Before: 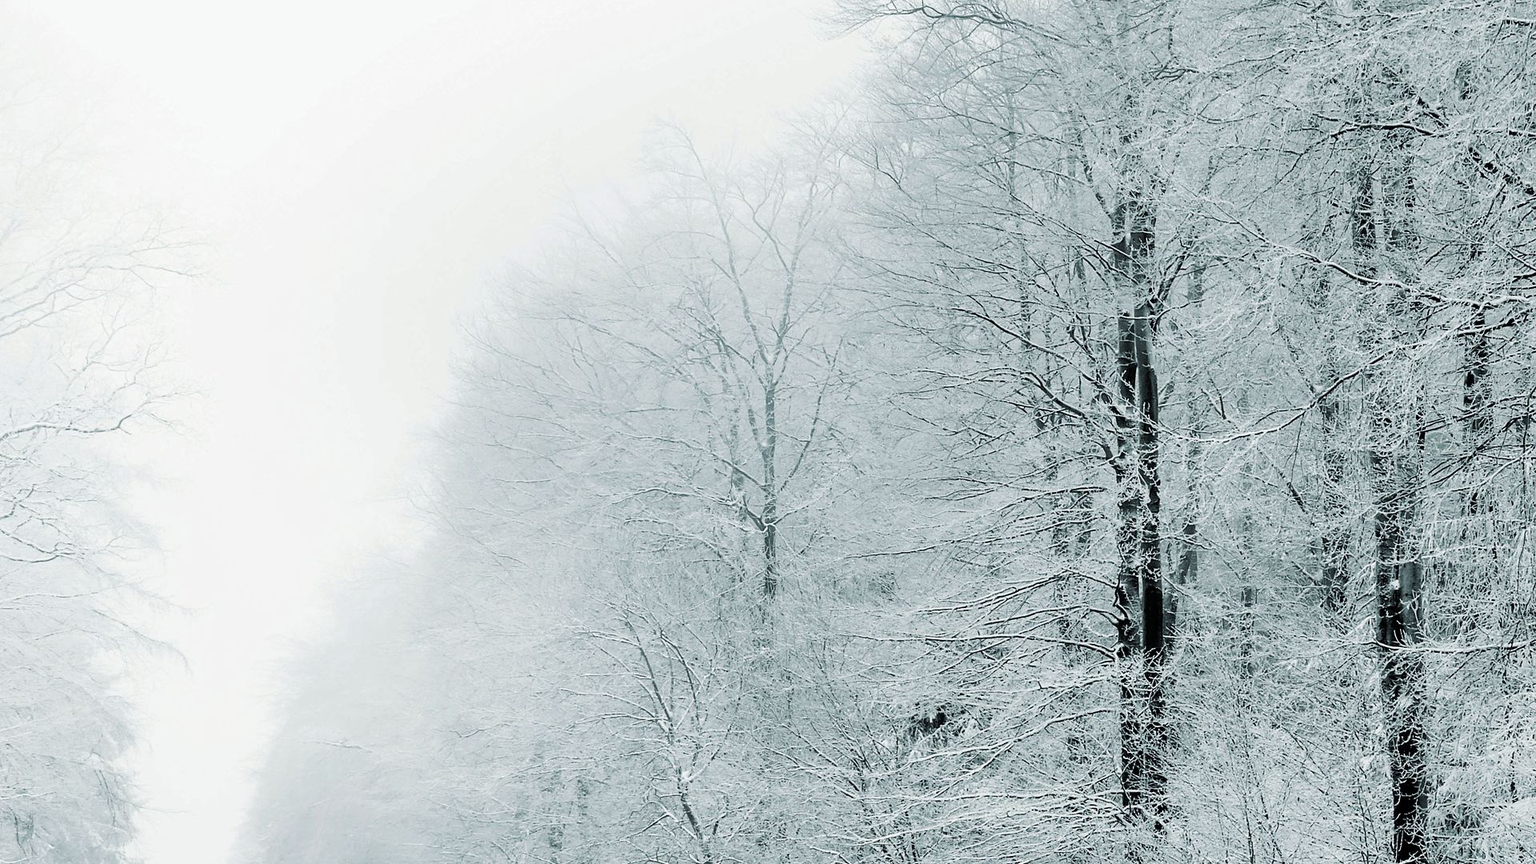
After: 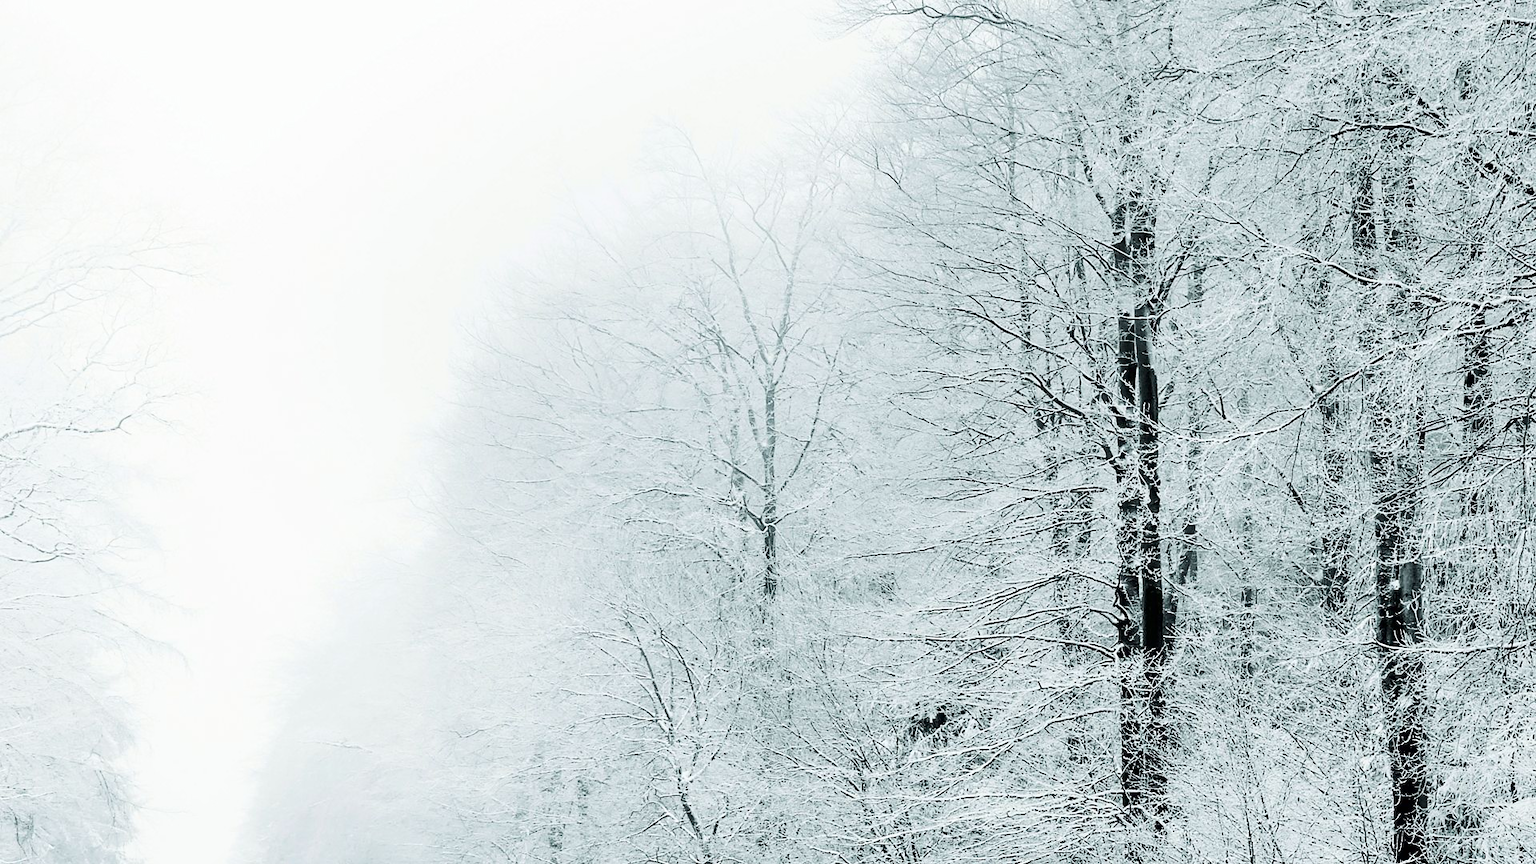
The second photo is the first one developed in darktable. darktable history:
color balance rgb: perceptual saturation grading › global saturation -0.31%, global vibrance -8%, contrast -13%, saturation formula JzAzBz (2021)
tone equalizer: -8 EV -0.417 EV, -7 EV -0.389 EV, -6 EV -0.333 EV, -5 EV -0.222 EV, -3 EV 0.222 EV, -2 EV 0.333 EV, -1 EV 0.389 EV, +0 EV 0.417 EV, edges refinement/feathering 500, mask exposure compensation -1.57 EV, preserve details no
contrast brightness saturation: contrast 0.22
